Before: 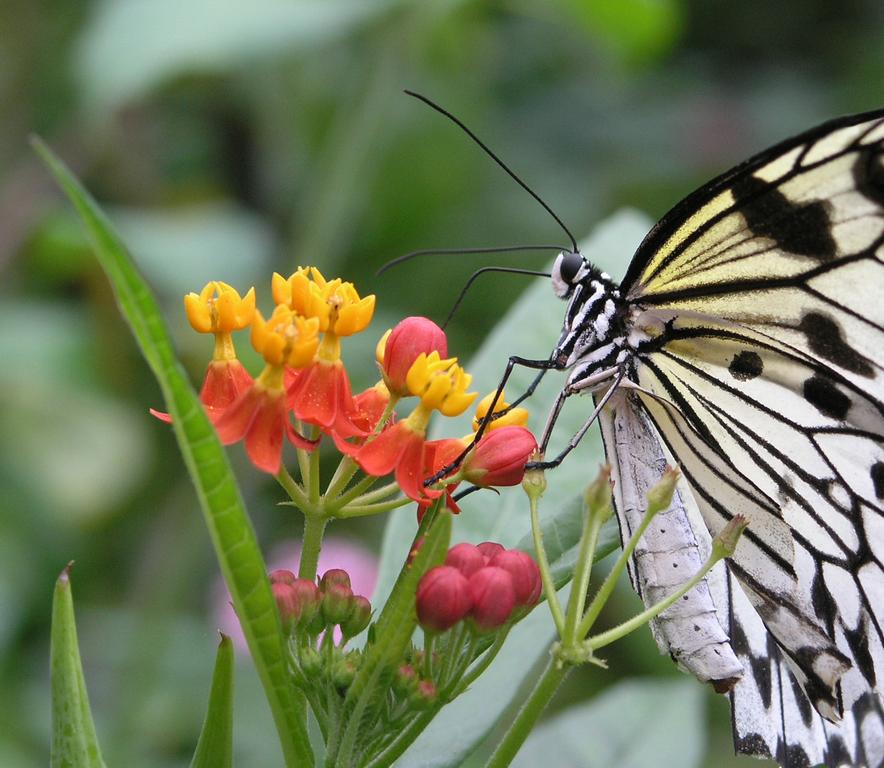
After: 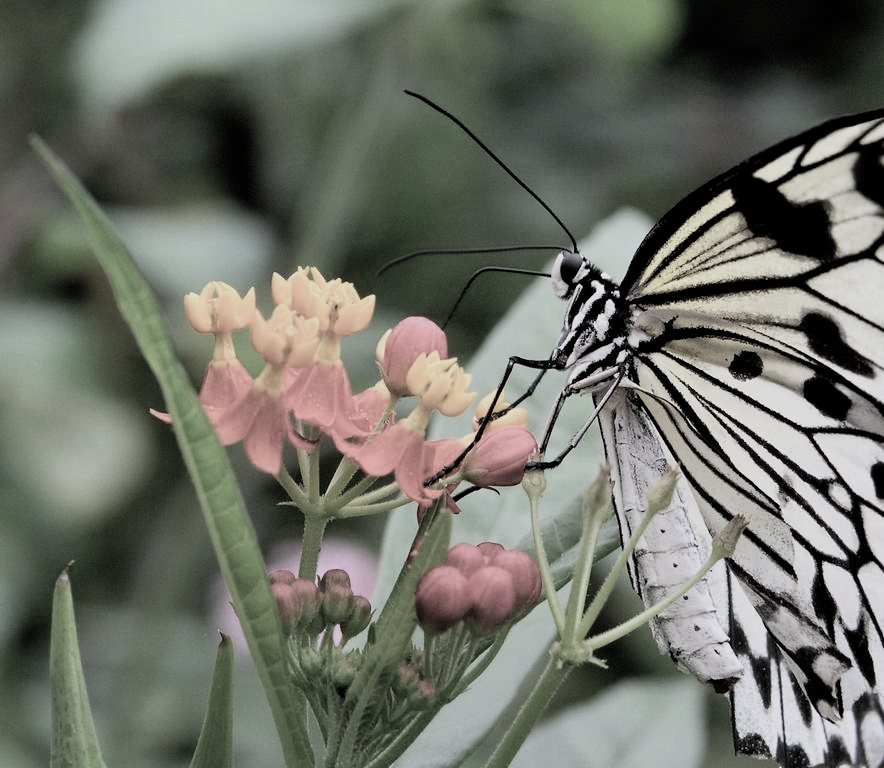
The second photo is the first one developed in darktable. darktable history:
filmic rgb: black relative exposure -5.03 EV, white relative exposure 3.98 EV, hardness 2.88, contrast 1.298, highlights saturation mix -28.71%, add noise in highlights 0.101, color science v4 (2020), type of noise poissonian
